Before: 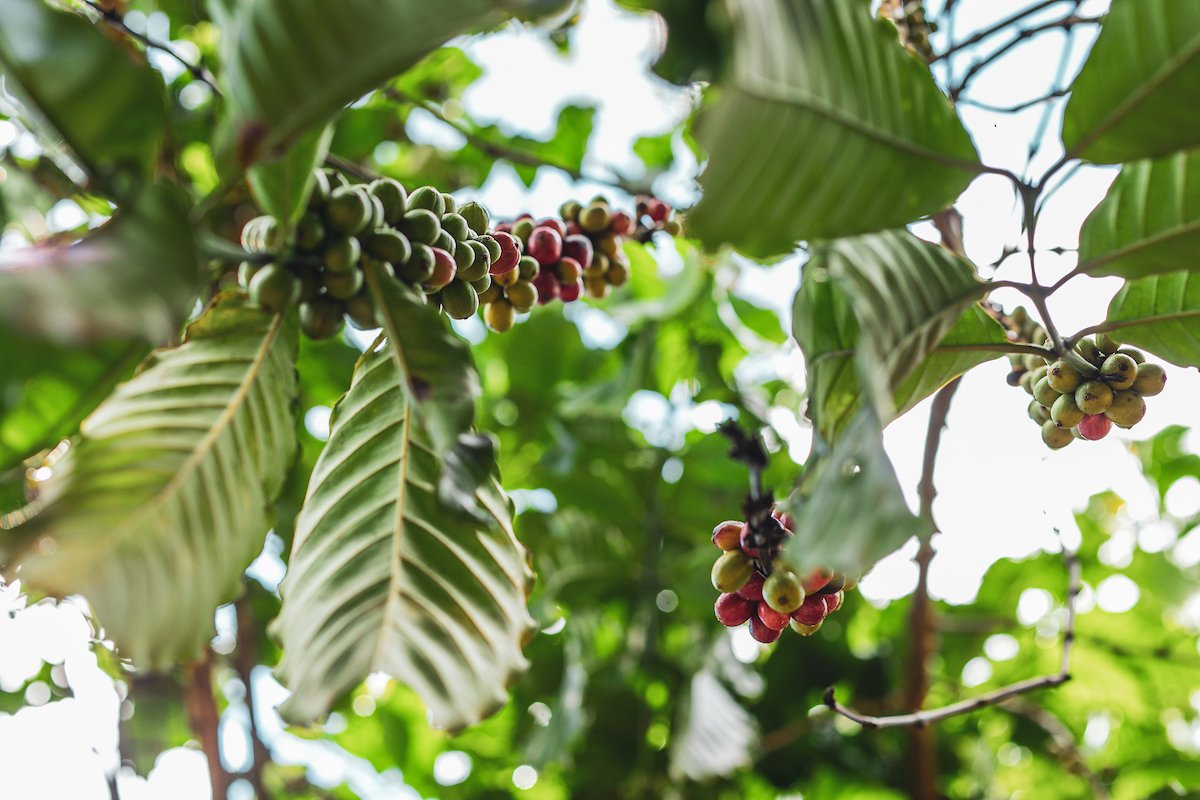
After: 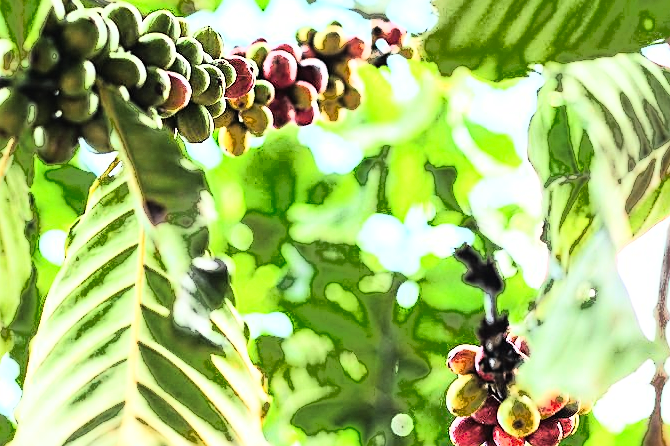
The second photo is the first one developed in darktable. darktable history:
crop and rotate: left 22.13%, top 22.054%, right 22.026%, bottom 22.102%
exposure: black level correction 0, exposure 0.7 EV, compensate exposure bias true, compensate highlight preservation false
fill light: exposure -0.73 EV, center 0.69, width 2.2
rgb curve: curves: ch0 [(0, 0) (0.21, 0.15) (0.24, 0.21) (0.5, 0.75) (0.75, 0.96) (0.89, 0.99) (1, 1)]; ch1 [(0, 0.02) (0.21, 0.13) (0.25, 0.2) (0.5, 0.67) (0.75, 0.9) (0.89, 0.97) (1, 1)]; ch2 [(0, 0.02) (0.21, 0.13) (0.25, 0.2) (0.5, 0.67) (0.75, 0.9) (0.89, 0.97) (1, 1)], compensate middle gray true
sharpen: on, module defaults
